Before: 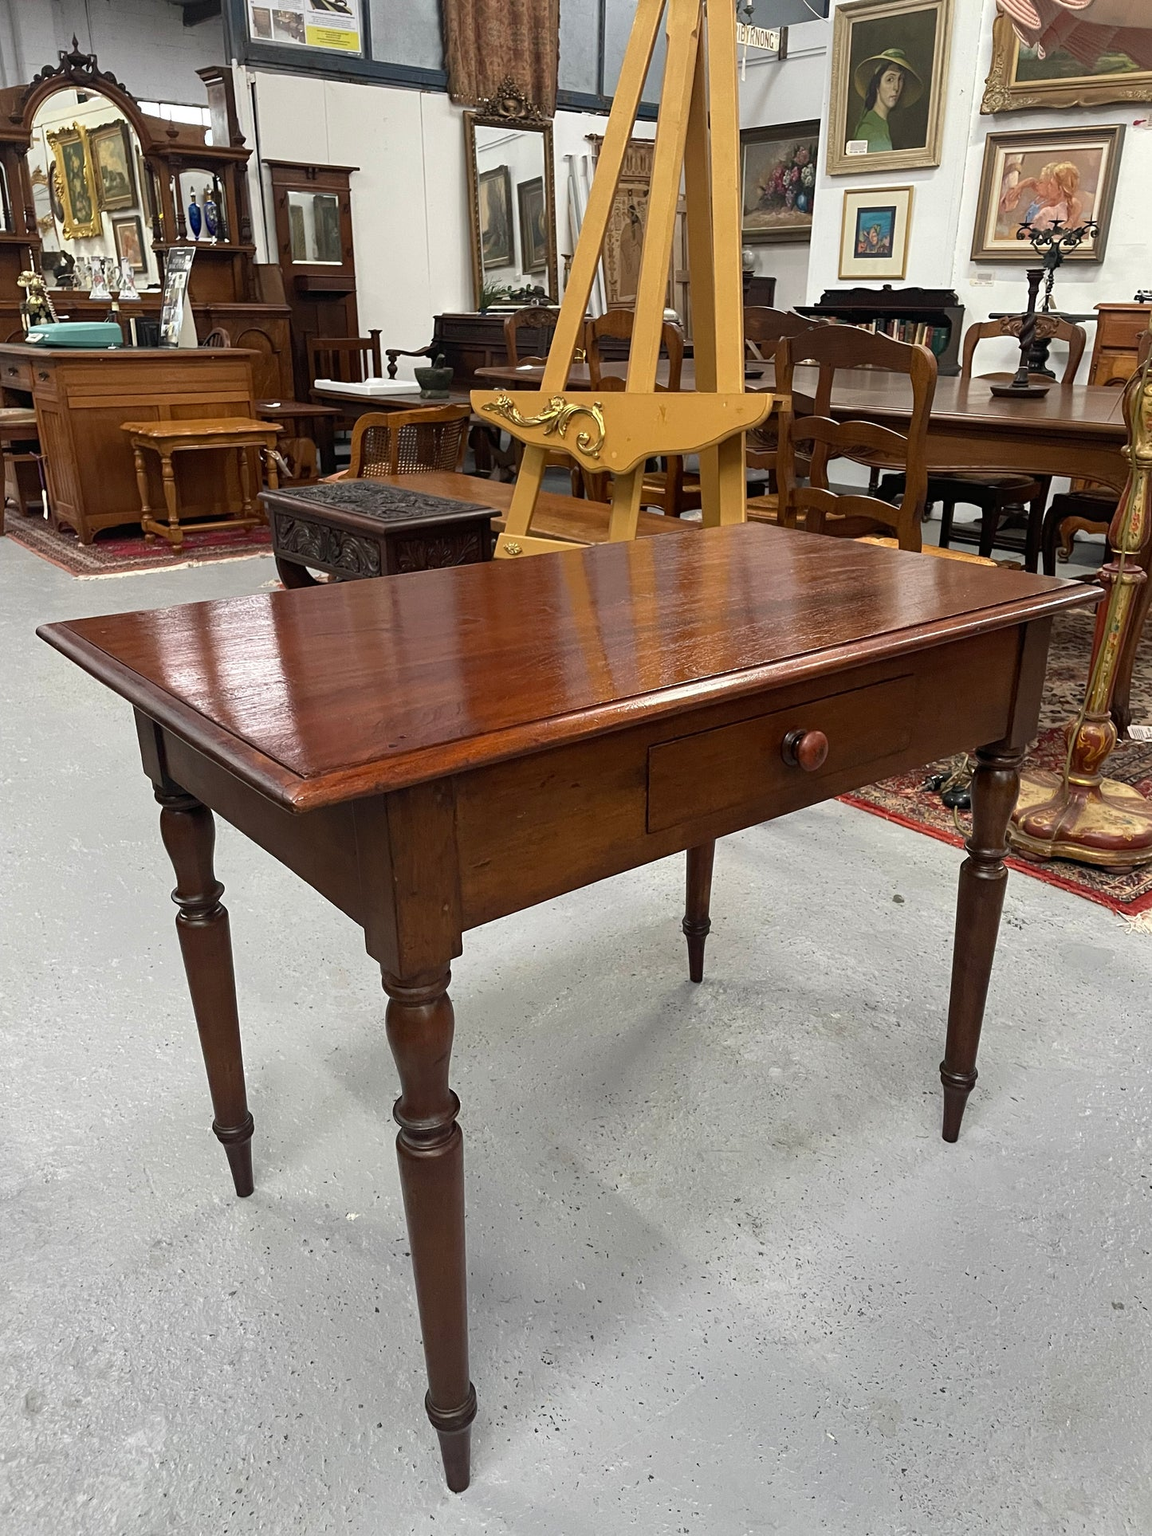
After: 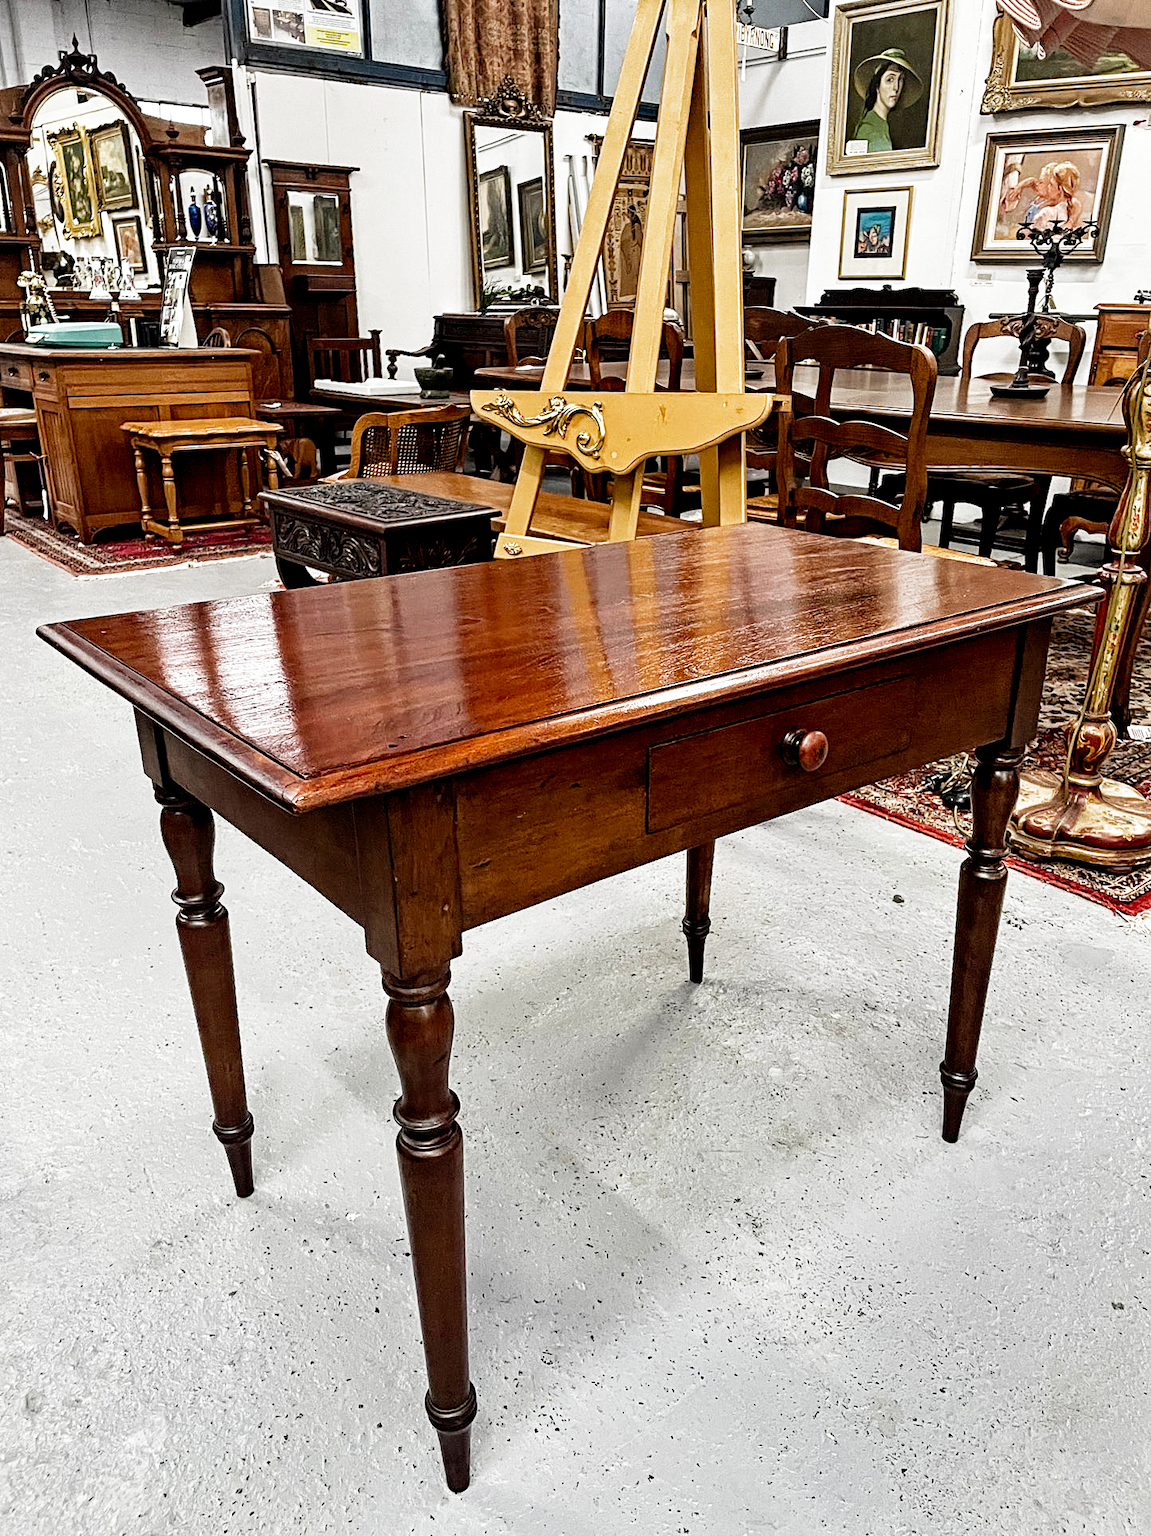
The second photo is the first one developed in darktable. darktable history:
filmic rgb: middle gray luminance 12.84%, black relative exposure -10.13 EV, white relative exposure 3.47 EV, target black luminance 0%, hardness 5.66, latitude 45.01%, contrast 1.234, highlights saturation mix 6.34%, shadows ↔ highlights balance 27.31%, add noise in highlights 0.001, preserve chrominance no, color science v3 (2019), use custom middle-gray values true, contrast in highlights soft
contrast equalizer: octaves 7, y [[0.5, 0.542, 0.583, 0.625, 0.667, 0.708], [0.5 ×6], [0.5 ×6], [0 ×6], [0 ×6]]
